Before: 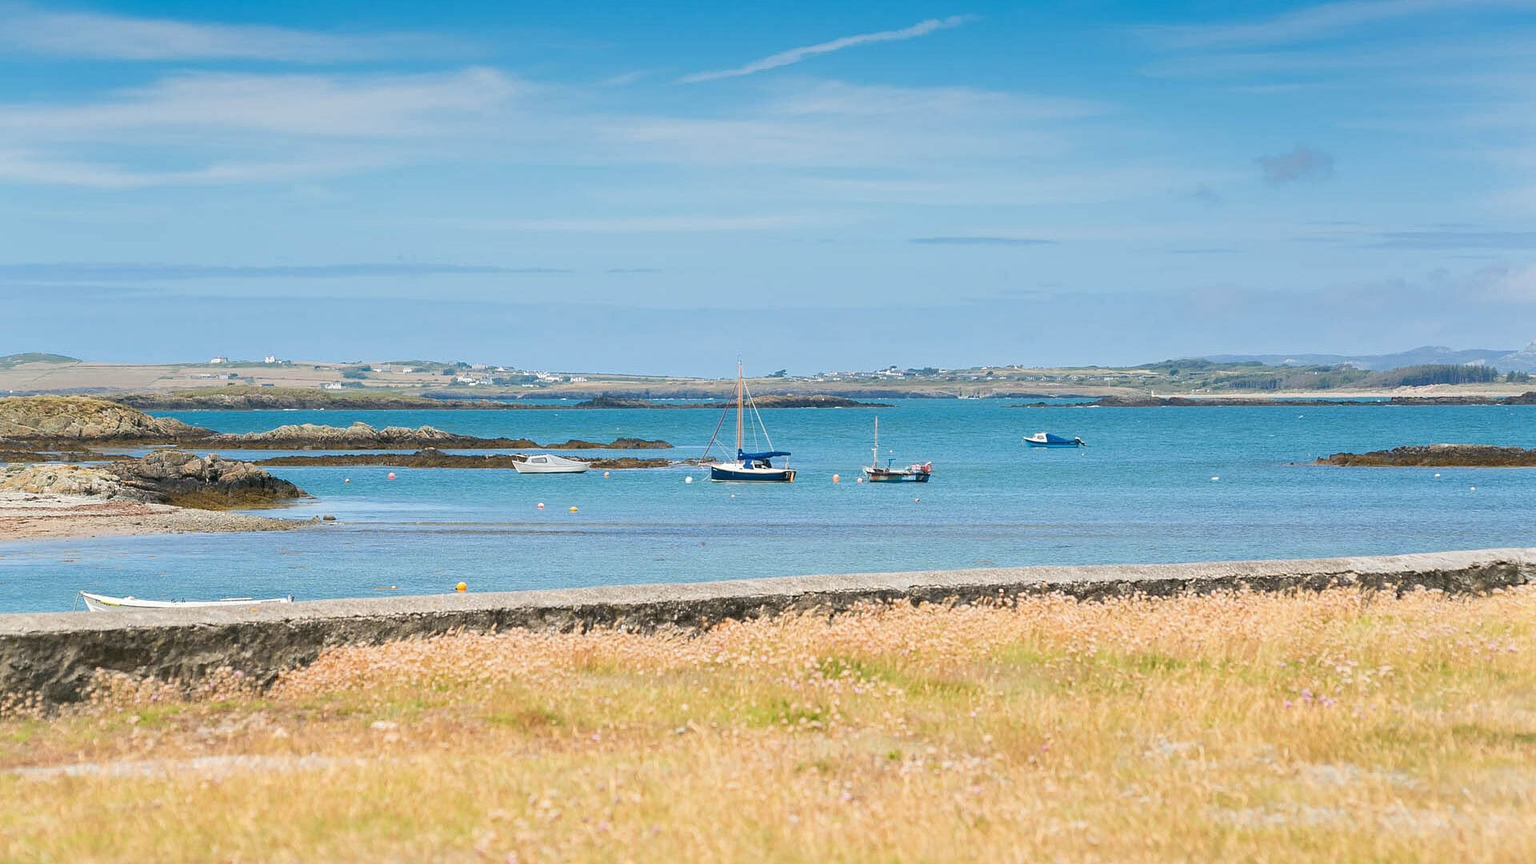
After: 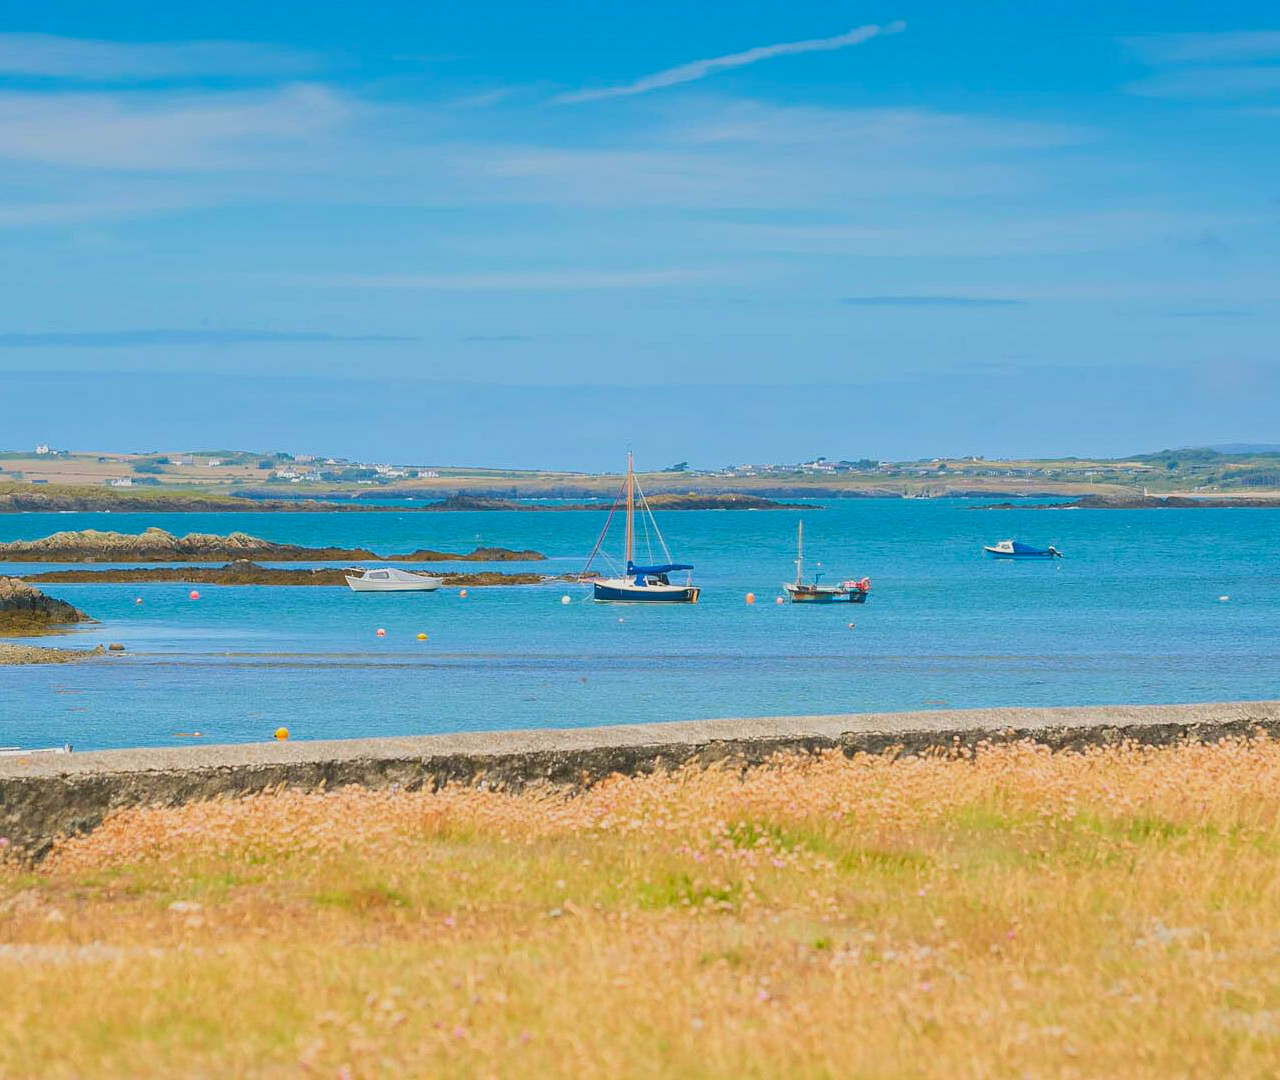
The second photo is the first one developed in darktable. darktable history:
velvia: on, module defaults
contrast brightness saturation: contrast -0.208, saturation 0.189
crop: left 15.406%, right 17.917%
